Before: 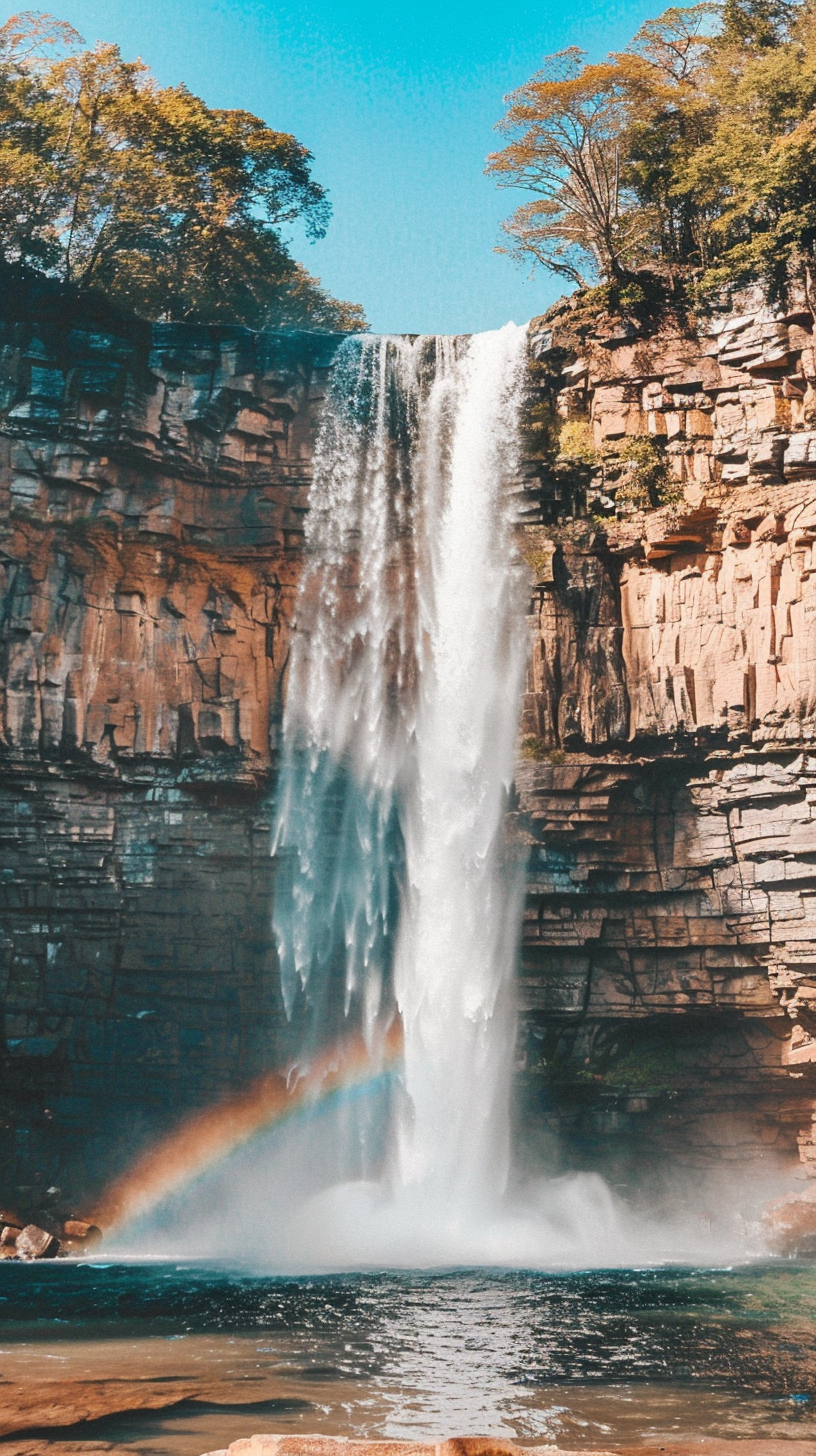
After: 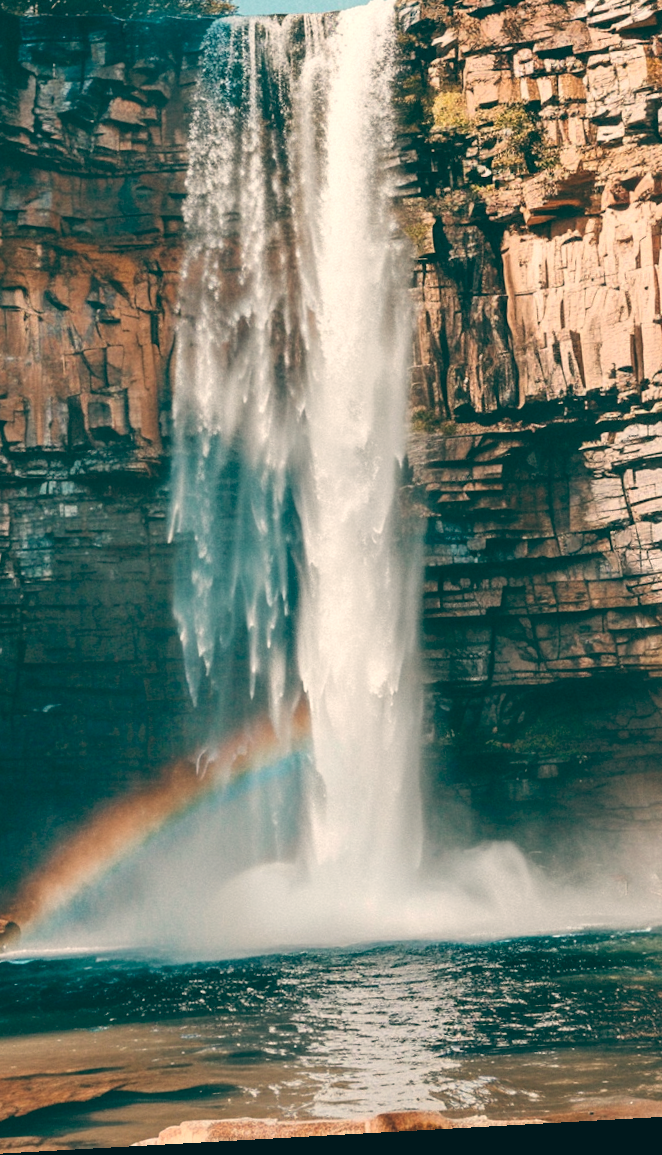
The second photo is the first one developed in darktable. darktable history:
crop: left 16.871%, top 22.857%, right 9.116%
color balance: lift [1.005, 0.99, 1.007, 1.01], gamma [1, 0.979, 1.011, 1.021], gain [0.923, 1.098, 1.025, 0.902], input saturation 90.45%, contrast 7.73%, output saturation 105.91%
rotate and perspective: rotation -3.18°, automatic cropping off
